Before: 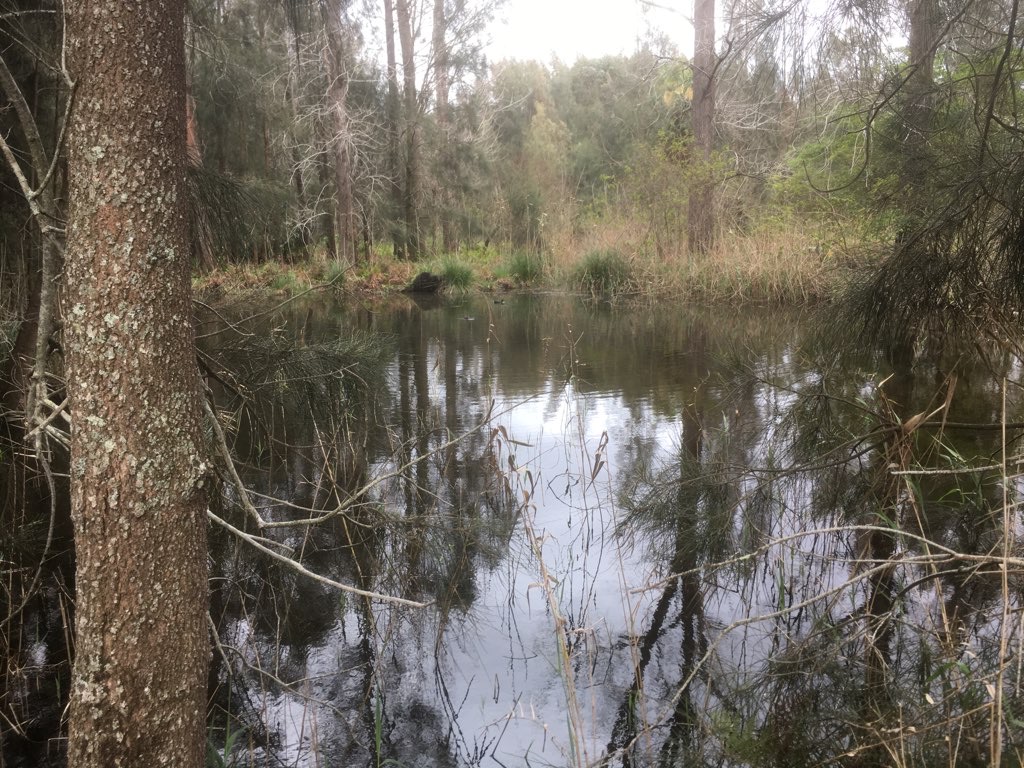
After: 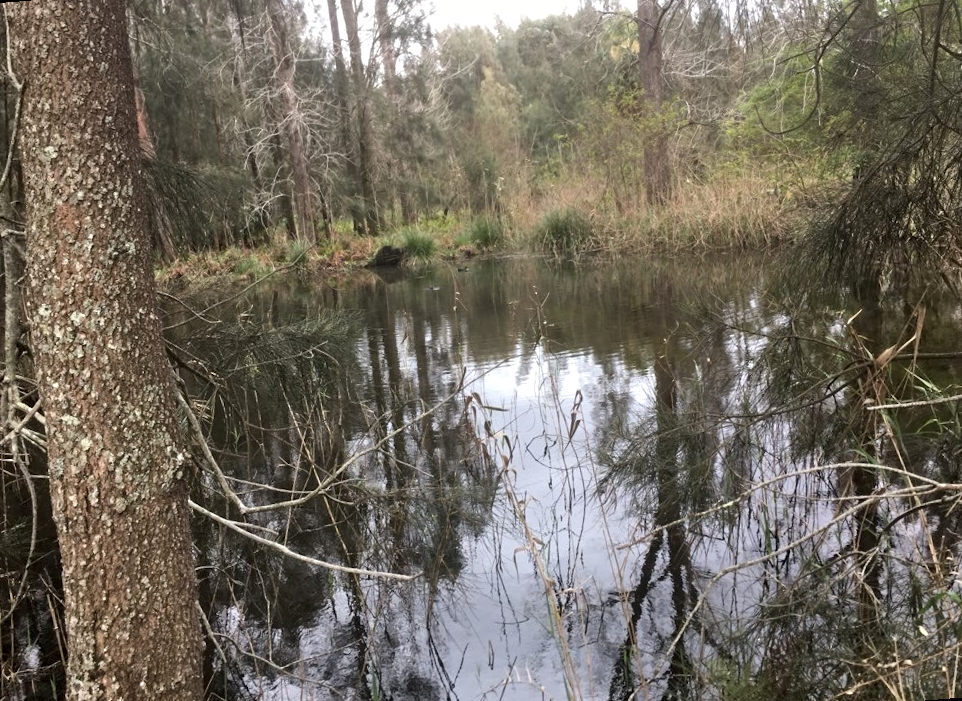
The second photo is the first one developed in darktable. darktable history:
rotate and perspective: rotation -4.57°, crop left 0.054, crop right 0.944, crop top 0.087, crop bottom 0.914
shadows and highlights: highlights color adjustment 0%, soften with gaussian
contrast equalizer: y [[0.5, 0.501, 0.525, 0.597, 0.58, 0.514], [0.5 ×6], [0.5 ×6], [0 ×6], [0 ×6]]
